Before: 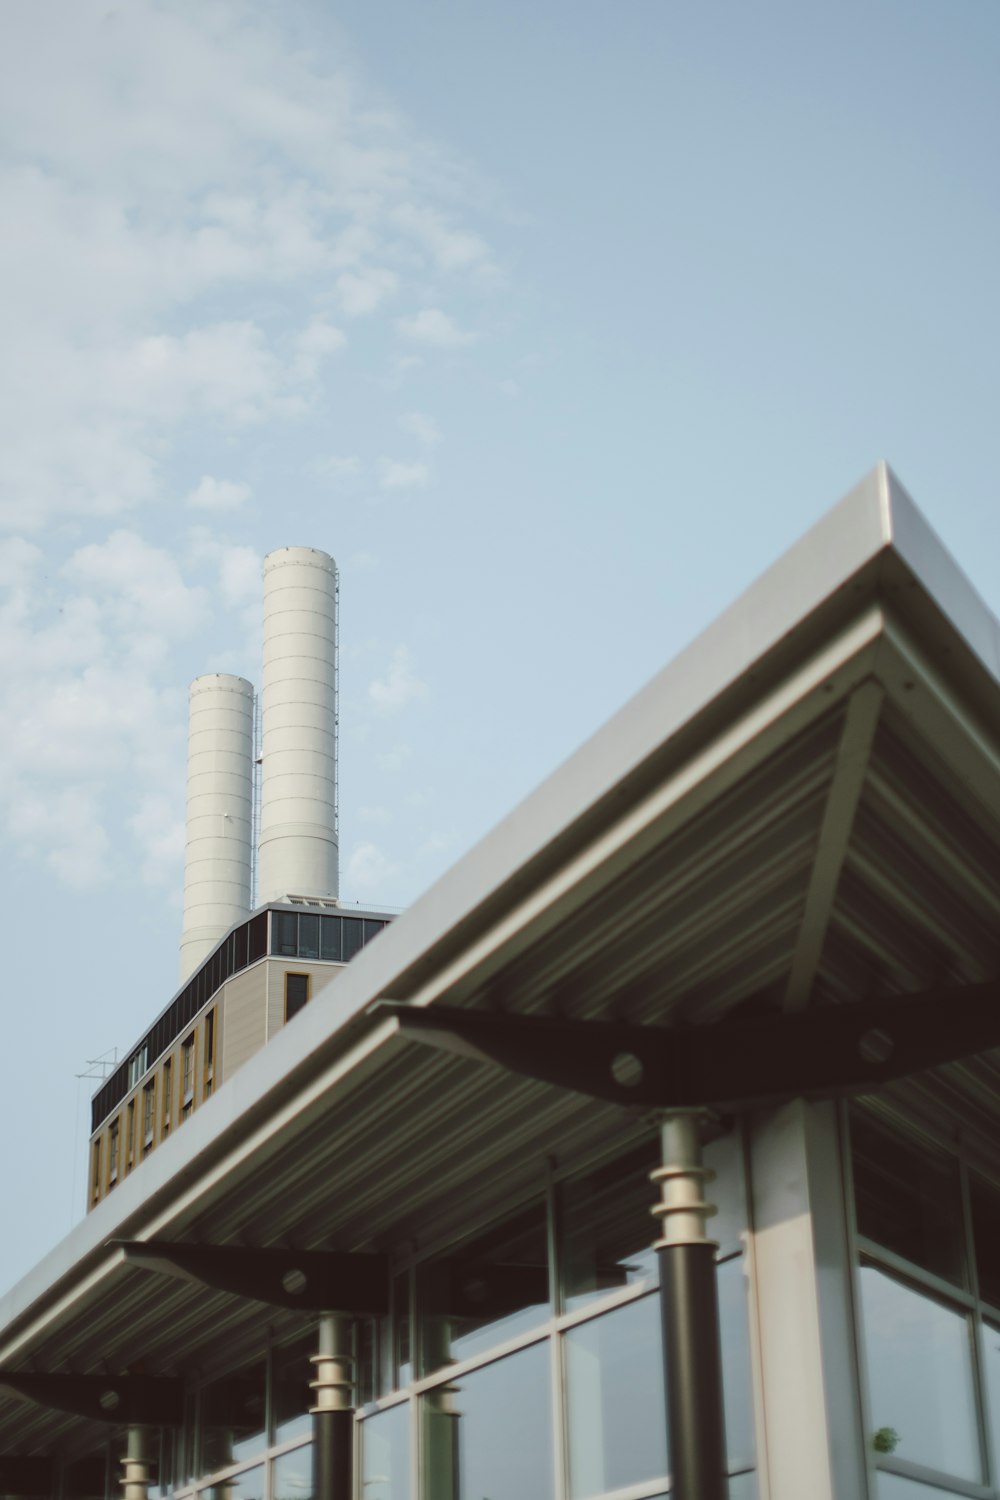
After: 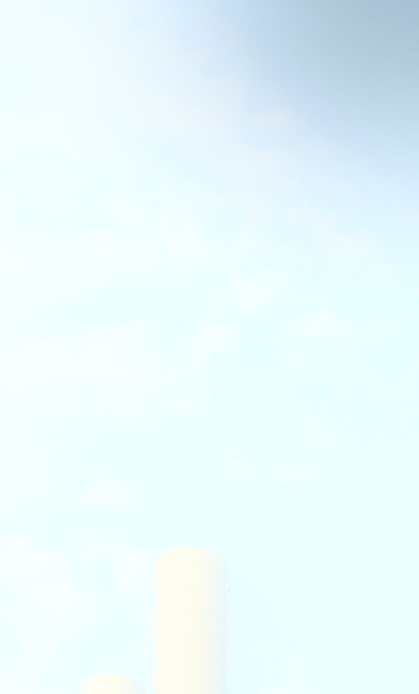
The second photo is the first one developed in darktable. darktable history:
bloom: on, module defaults
crop and rotate: left 10.817%, top 0.062%, right 47.194%, bottom 53.626%
sharpen: amount 0.2
